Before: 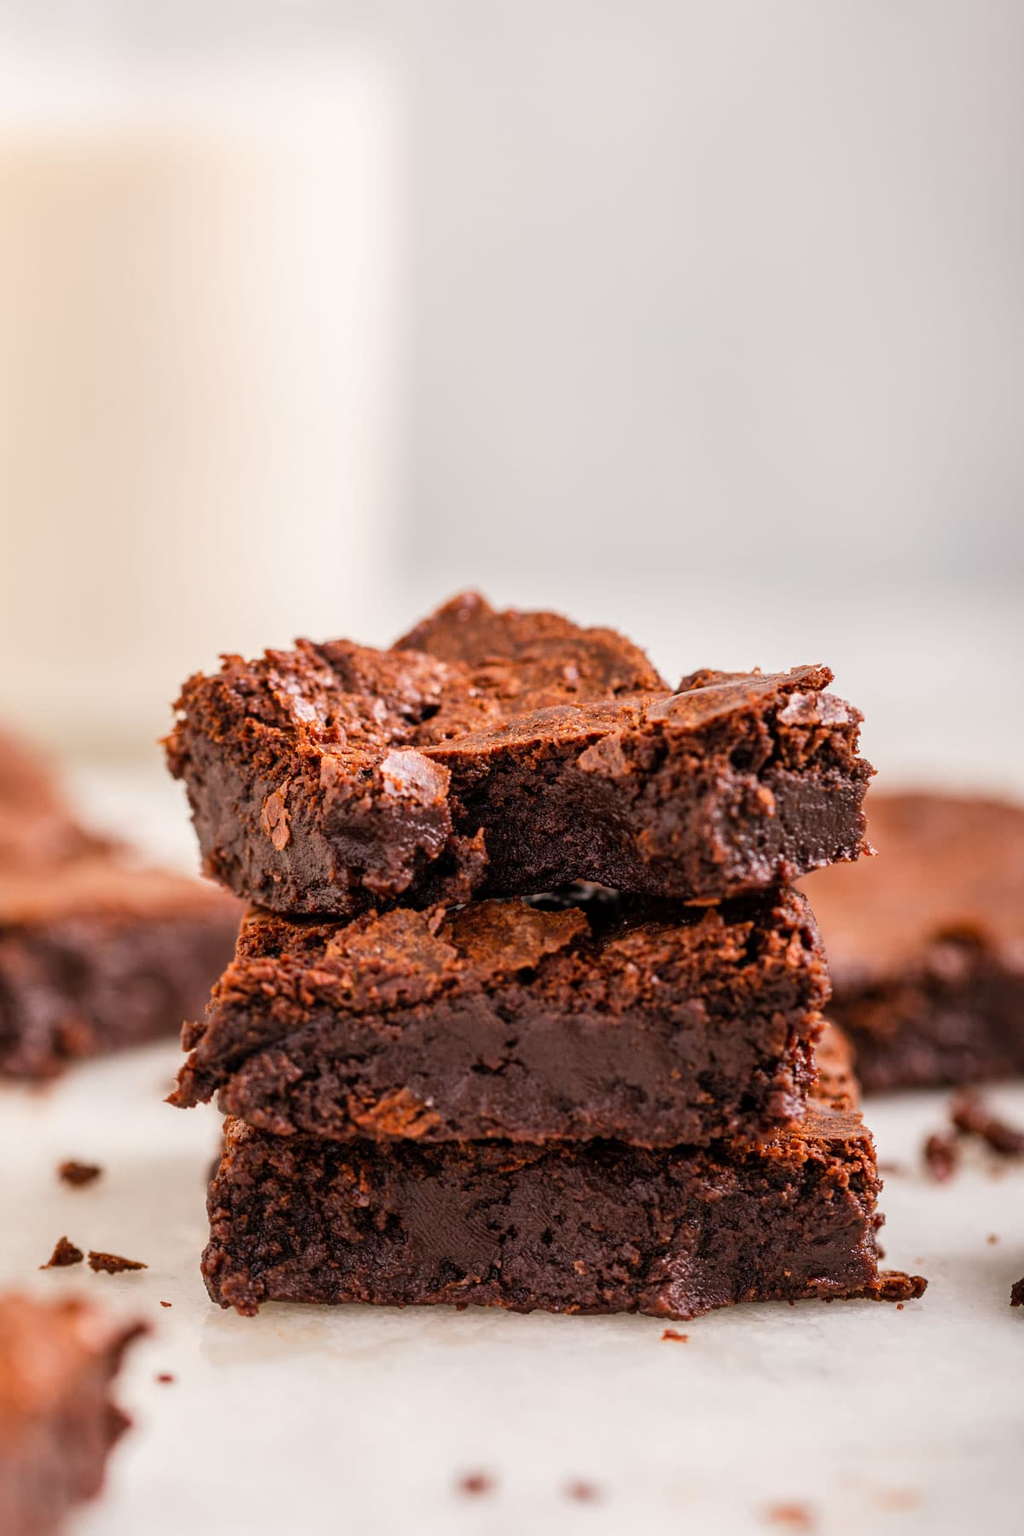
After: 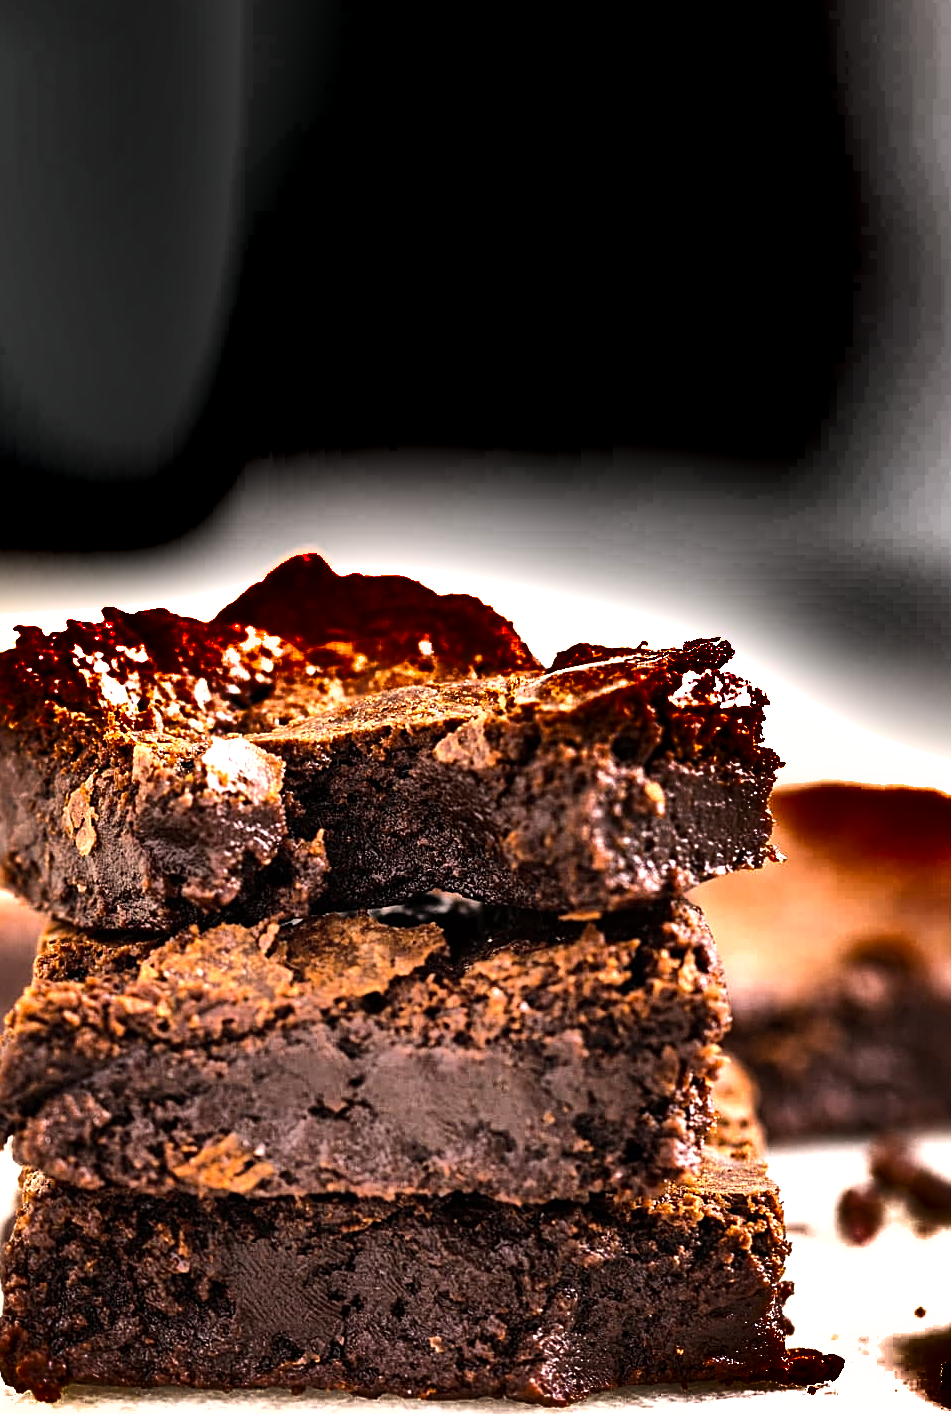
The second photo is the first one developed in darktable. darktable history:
exposure: exposure 0.646 EV, compensate highlight preservation false
tone equalizer: -8 EV -0.762 EV, -7 EV -0.703 EV, -6 EV -0.625 EV, -5 EV -0.372 EV, -3 EV 0.378 EV, -2 EV 0.6 EV, -1 EV 0.698 EV, +0 EV 0.765 EV, edges refinement/feathering 500, mask exposure compensation -1.57 EV, preserve details no
crop and rotate: left 20.271%, top 7.882%, right 0.452%, bottom 13.526%
shadows and highlights: radius 124.37, shadows 98.84, white point adjustment -2.93, highlights -99.88, shadows color adjustment 98.01%, highlights color adjustment 58.84%, soften with gaussian
sharpen: on, module defaults
base curve: curves: ch0 [(0, 0) (0.303, 0.277) (1, 1)], preserve colors none
color zones: curves: ch1 [(0.113, 0.438) (0.75, 0.5)]; ch2 [(0.12, 0.526) (0.75, 0.5)]
